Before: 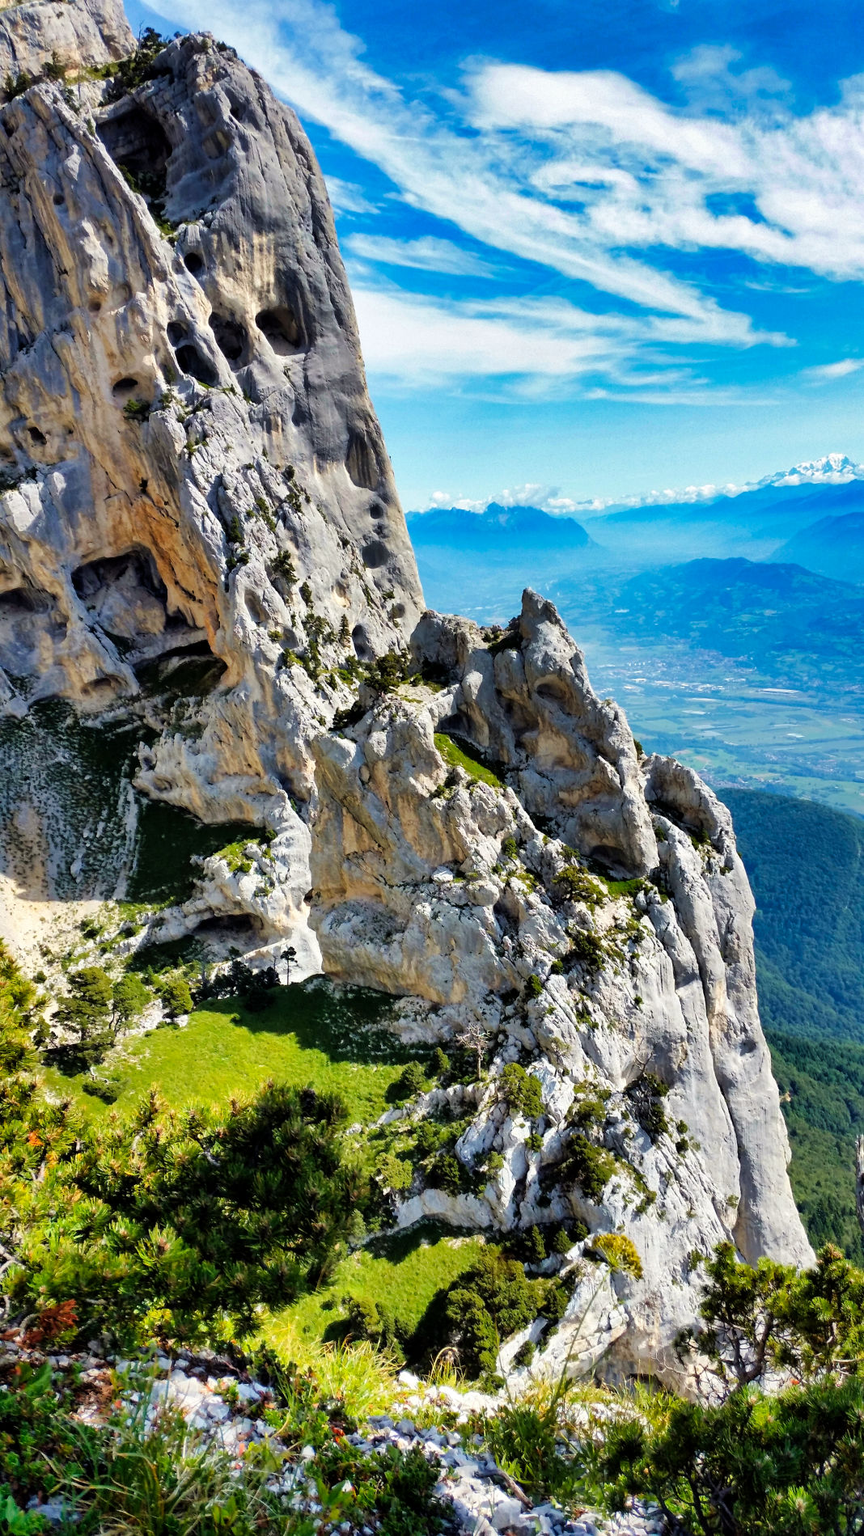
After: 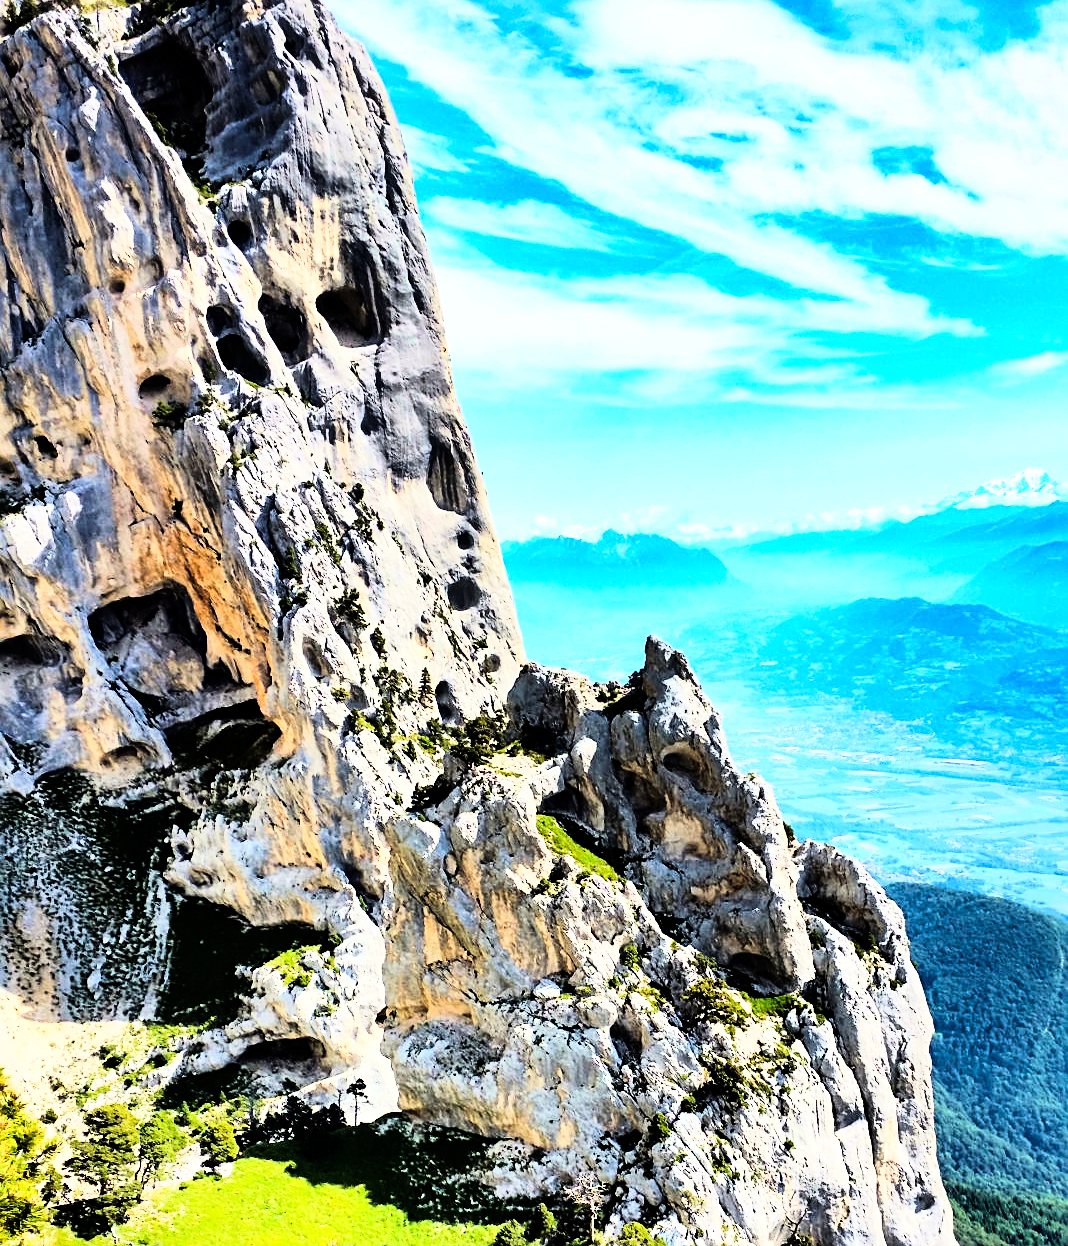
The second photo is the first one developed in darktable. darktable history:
crop and rotate: top 4.848%, bottom 29.503%
sharpen: on, module defaults
rgb curve: curves: ch0 [(0, 0) (0.21, 0.15) (0.24, 0.21) (0.5, 0.75) (0.75, 0.96) (0.89, 0.99) (1, 1)]; ch1 [(0, 0.02) (0.21, 0.13) (0.25, 0.2) (0.5, 0.67) (0.75, 0.9) (0.89, 0.97) (1, 1)]; ch2 [(0, 0.02) (0.21, 0.13) (0.25, 0.2) (0.5, 0.67) (0.75, 0.9) (0.89, 0.97) (1, 1)], compensate middle gray true
